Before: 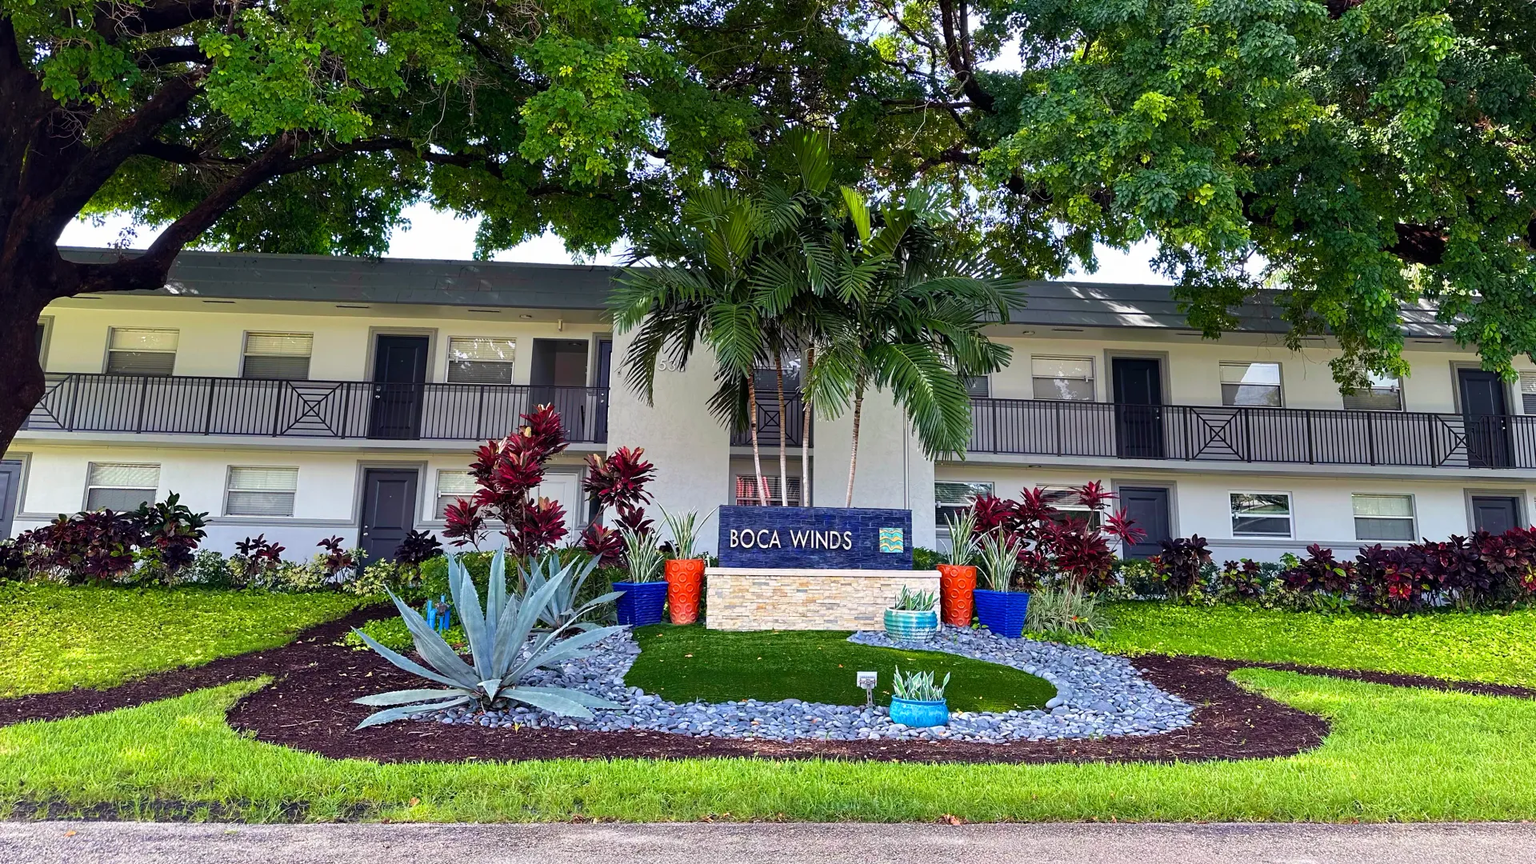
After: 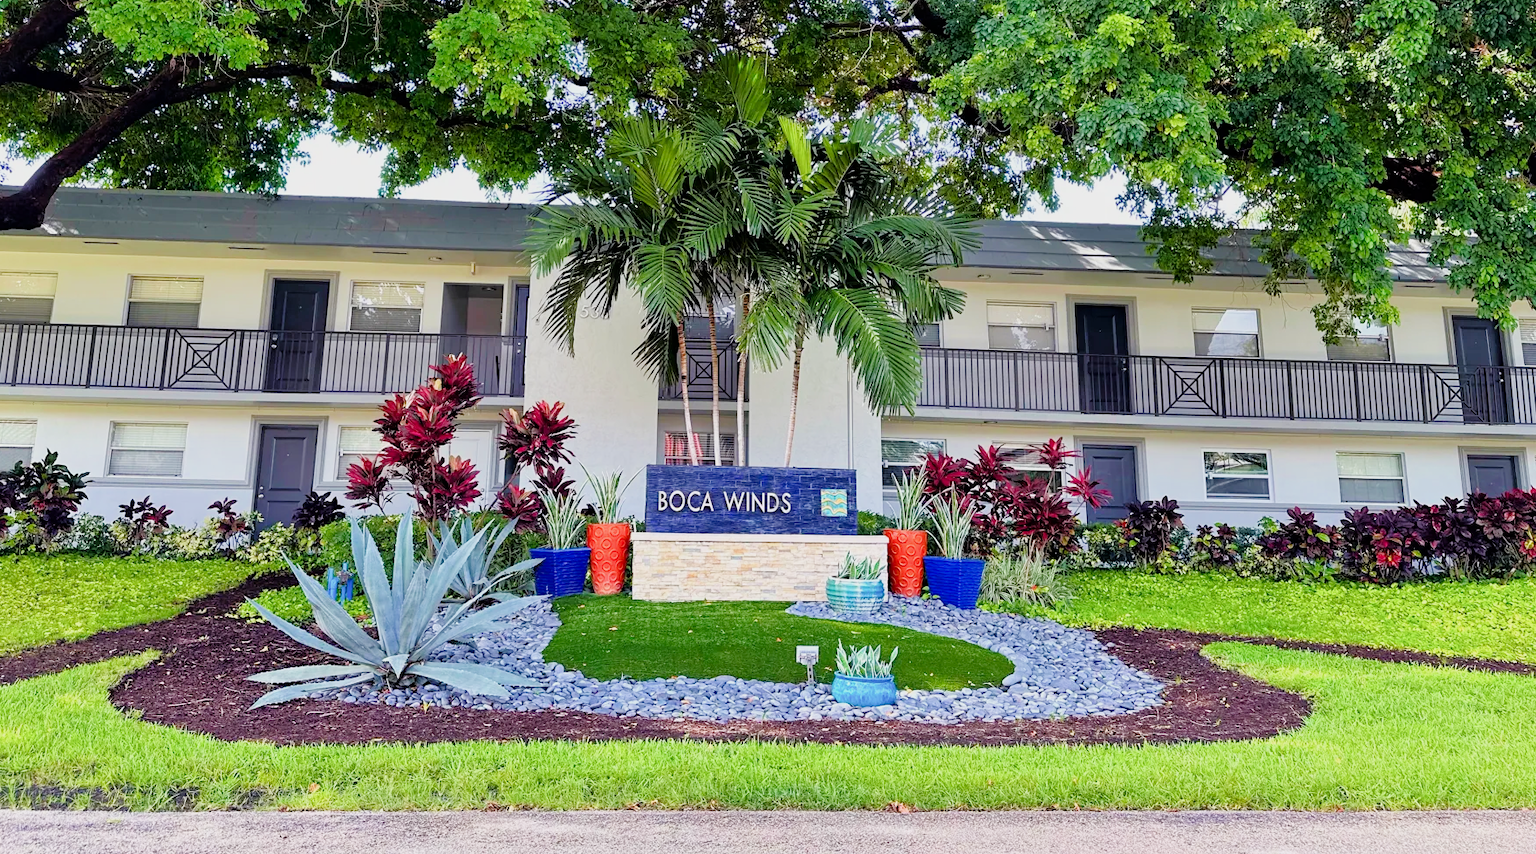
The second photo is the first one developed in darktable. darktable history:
exposure: black level correction 0, exposure 0.953 EV, compensate exposure bias true, compensate highlight preservation false
white balance: emerald 1
contrast brightness saturation: contrast 0.03, brightness -0.04
filmic rgb: black relative exposure -16 EV, white relative exposure 6.92 EV, hardness 4.7
tone equalizer: -8 EV 0.001 EV, -7 EV -0.004 EV, -6 EV 0.009 EV, -5 EV 0.032 EV, -4 EV 0.276 EV, -3 EV 0.644 EV, -2 EV 0.584 EV, -1 EV 0.187 EV, +0 EV 0.024 EV
crop and rotate: left 8.262%, top 9.226%
